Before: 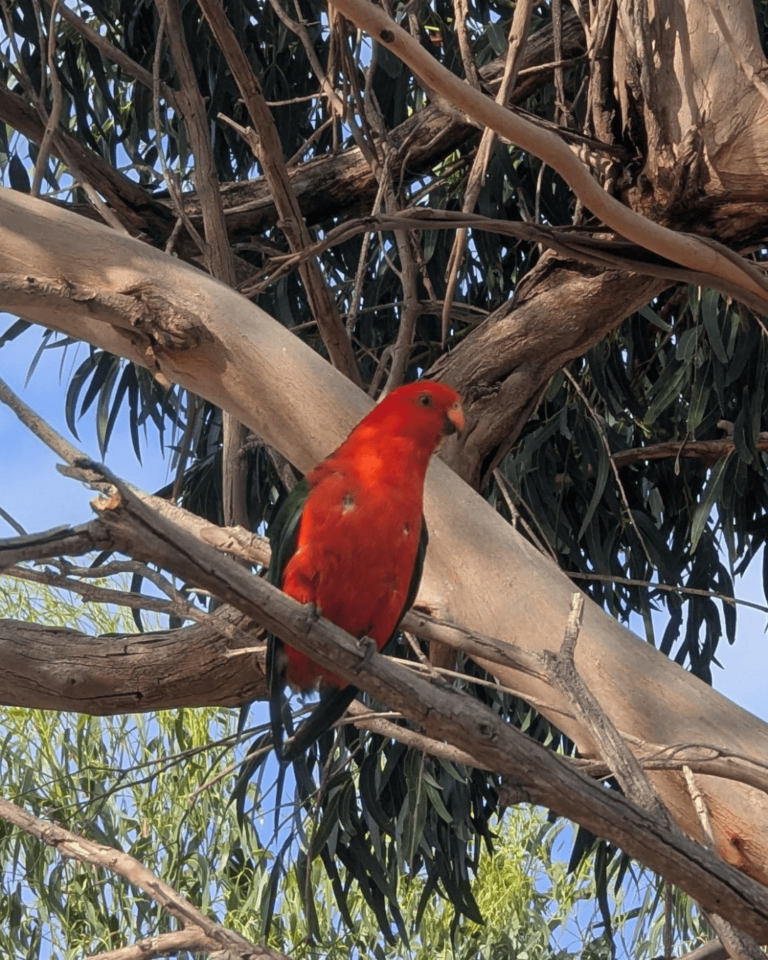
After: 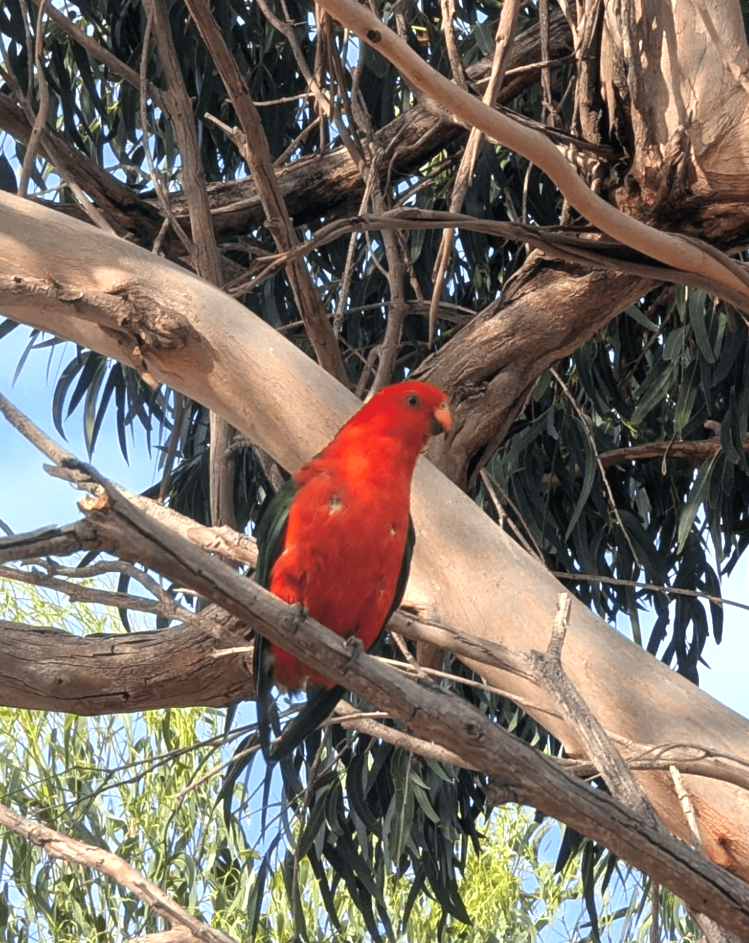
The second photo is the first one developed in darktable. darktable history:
exposure: exposure 0.717 EV, compensate exposure bias true, compensate highlight preservation false
crop and rotate: left 1.76%, right 0.669%, bottom 1.755%
